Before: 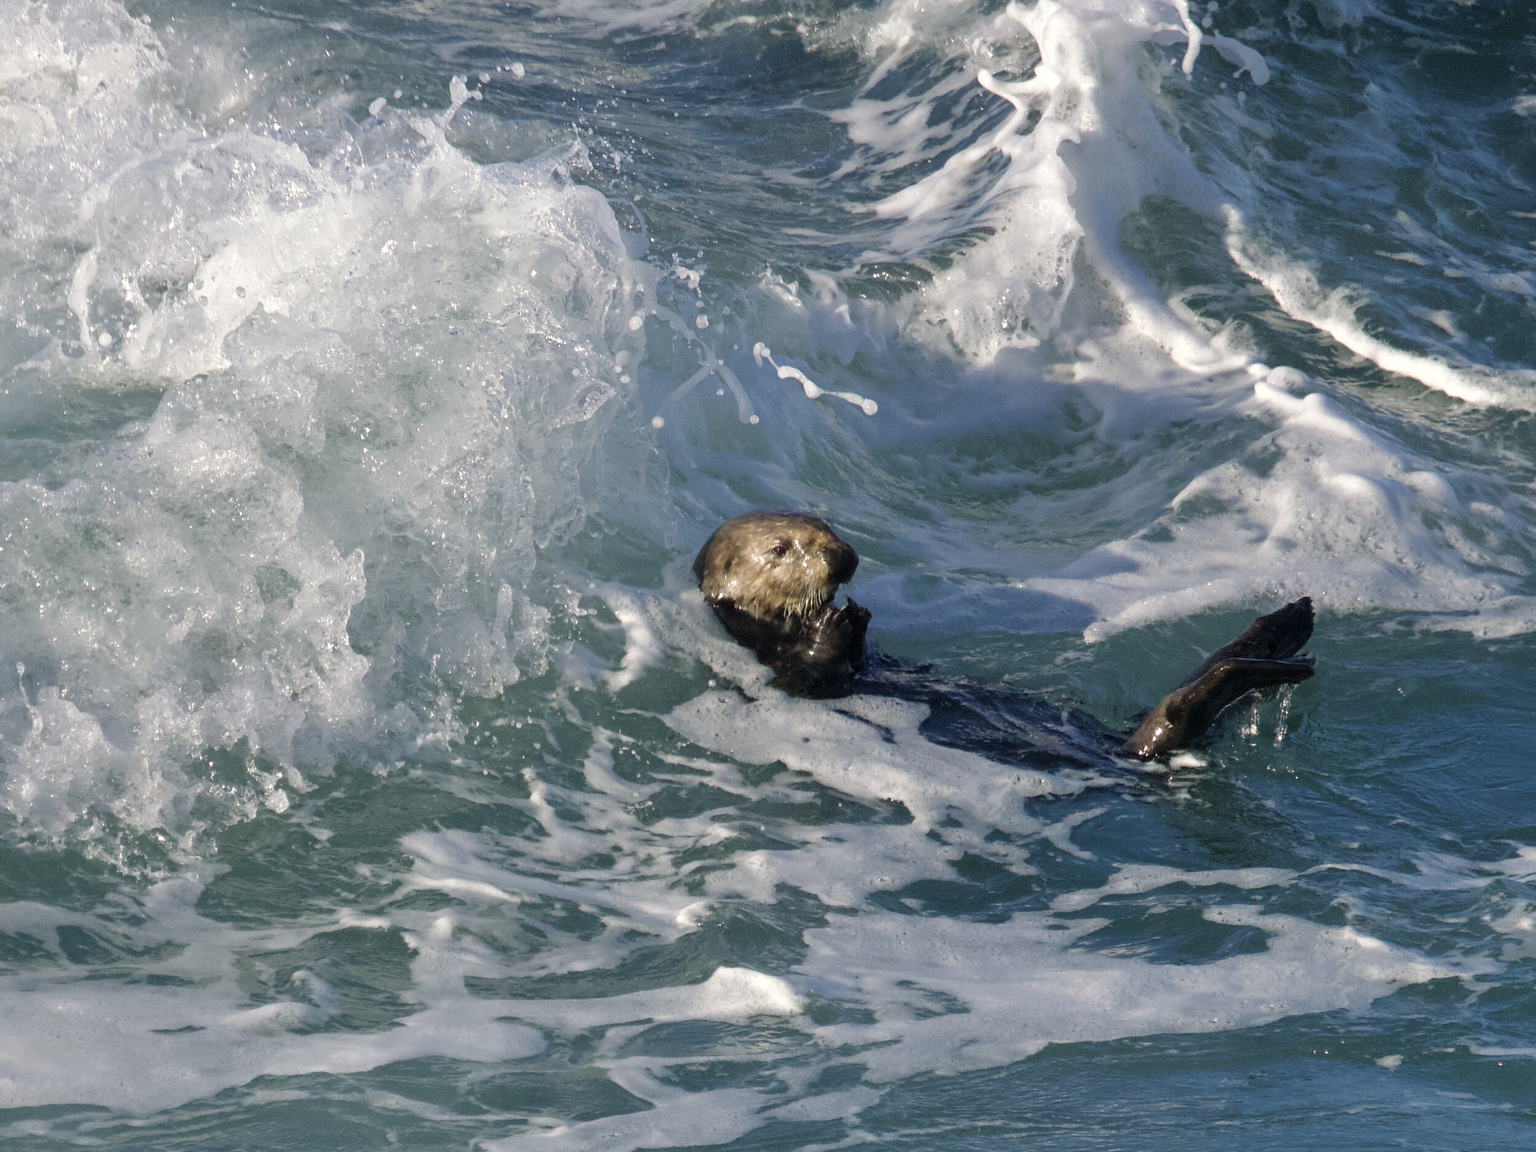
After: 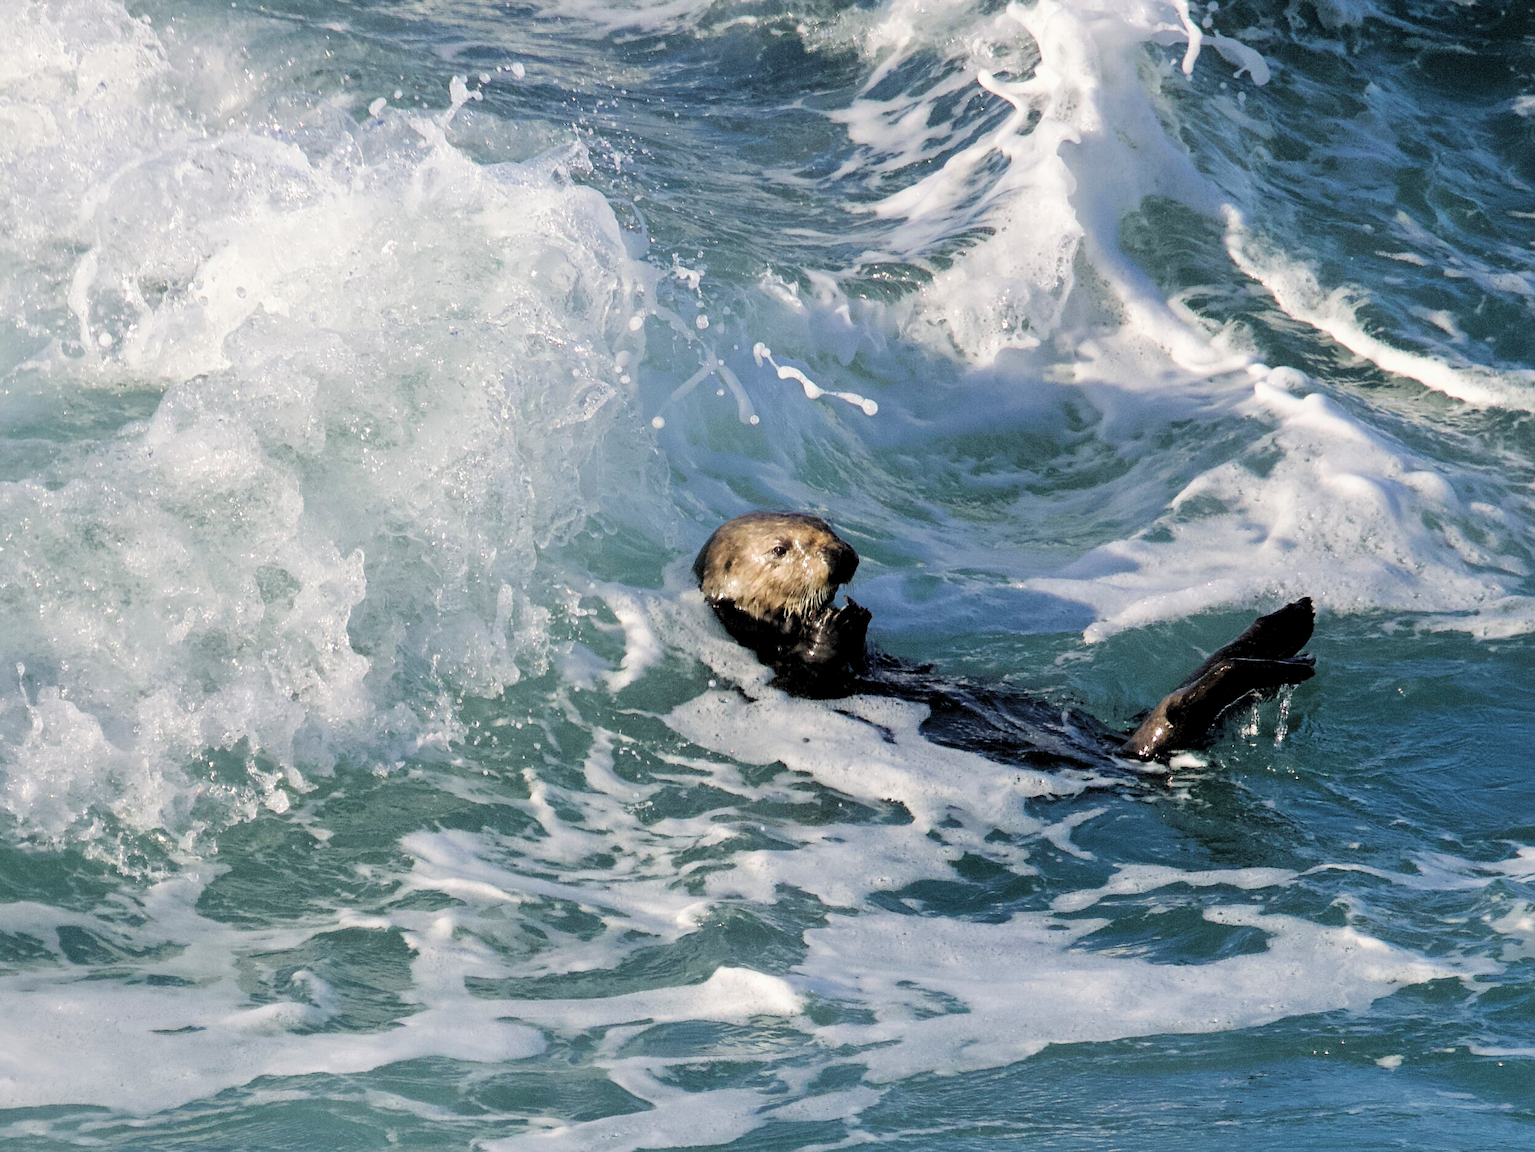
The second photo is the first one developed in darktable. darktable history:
filmic rgb: black relative exposure -7.65 EV, white relative exposure 4.56 EV, hardness 3.61, contrast 1.051
sharpen: amount 0.2
levels: levels [0.062, 0.494, 0.925]
exposure: black level correction 0, exposure 0.5 EV, compensate exposure bias true, compensate highlight preservation false
